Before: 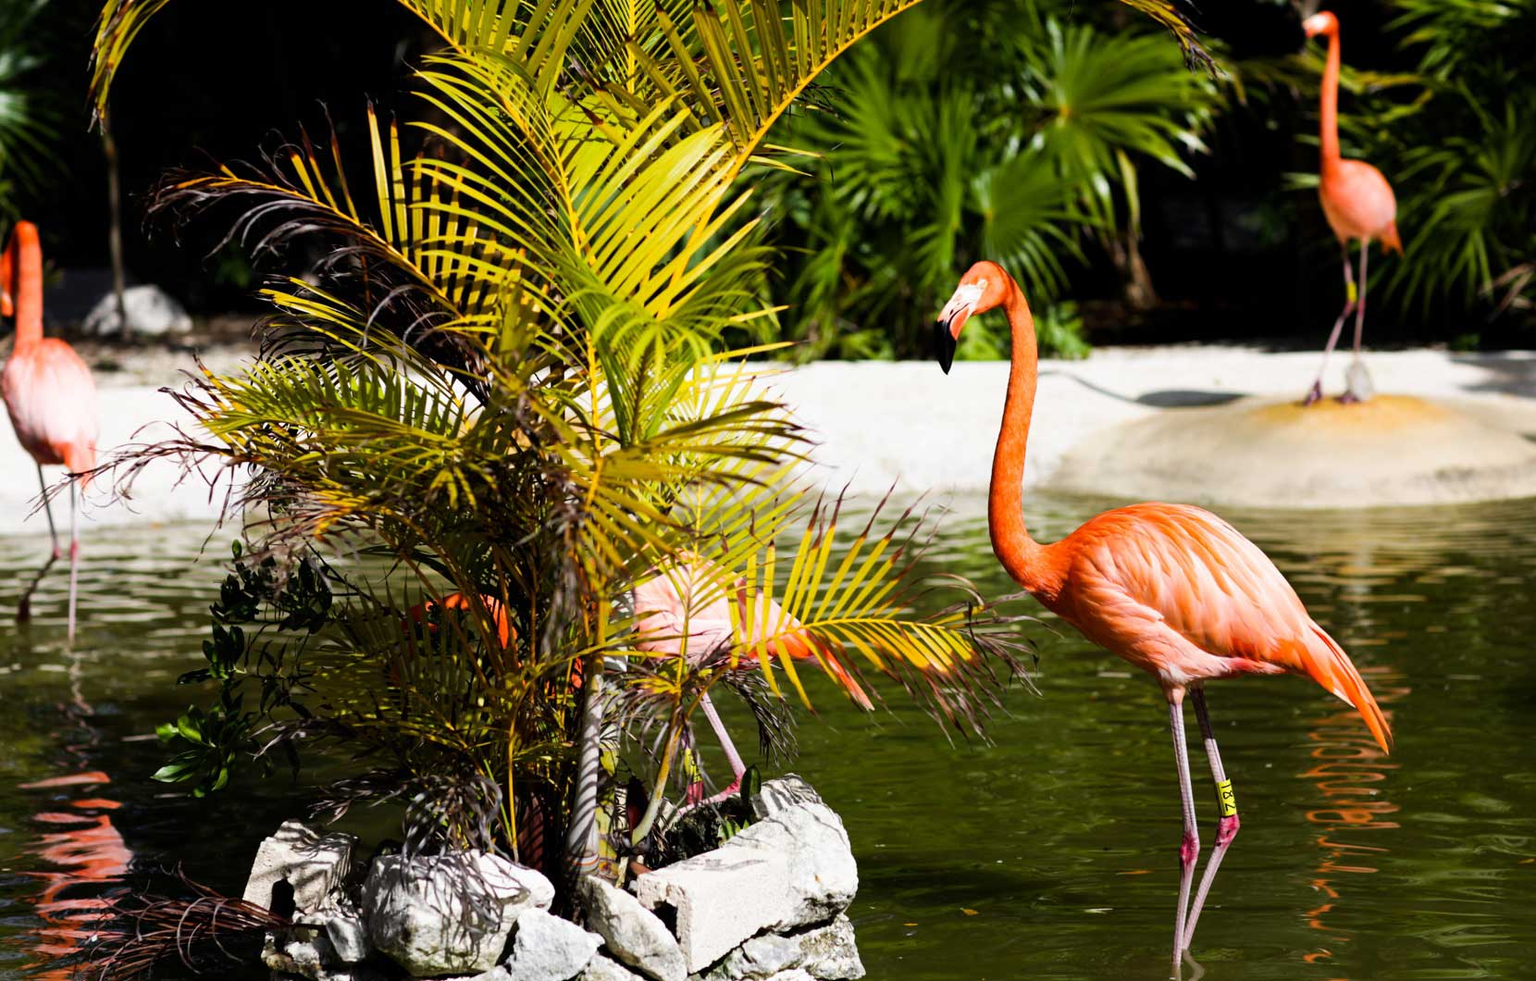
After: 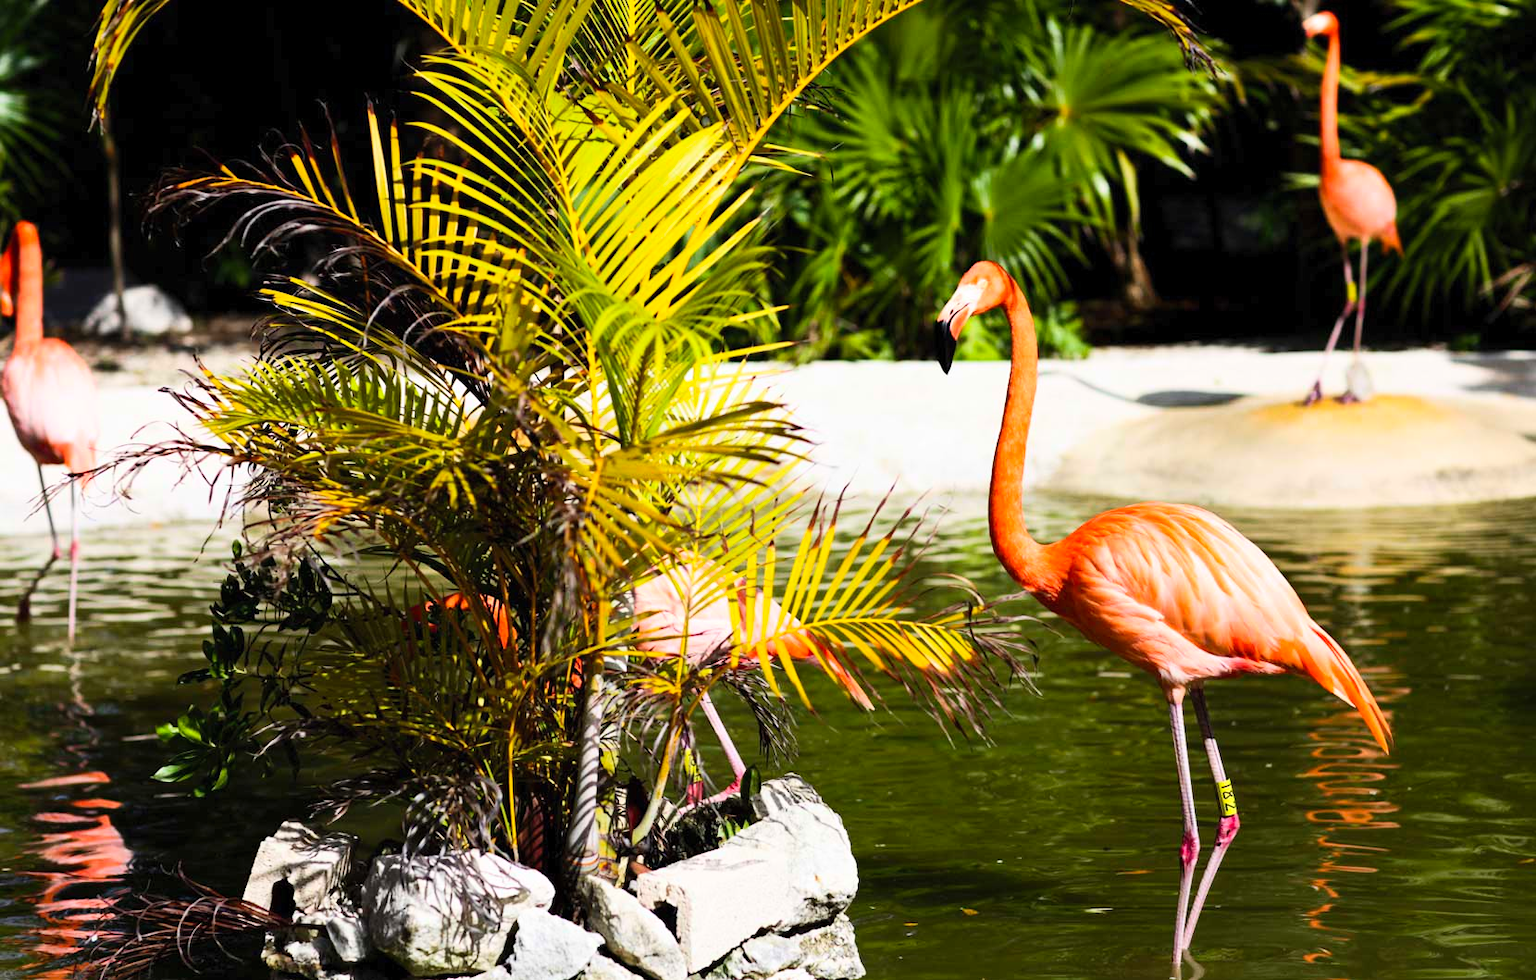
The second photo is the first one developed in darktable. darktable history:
contrast brightness saturation: contrast 0.203, brightness 0.159, saturation 0.221
